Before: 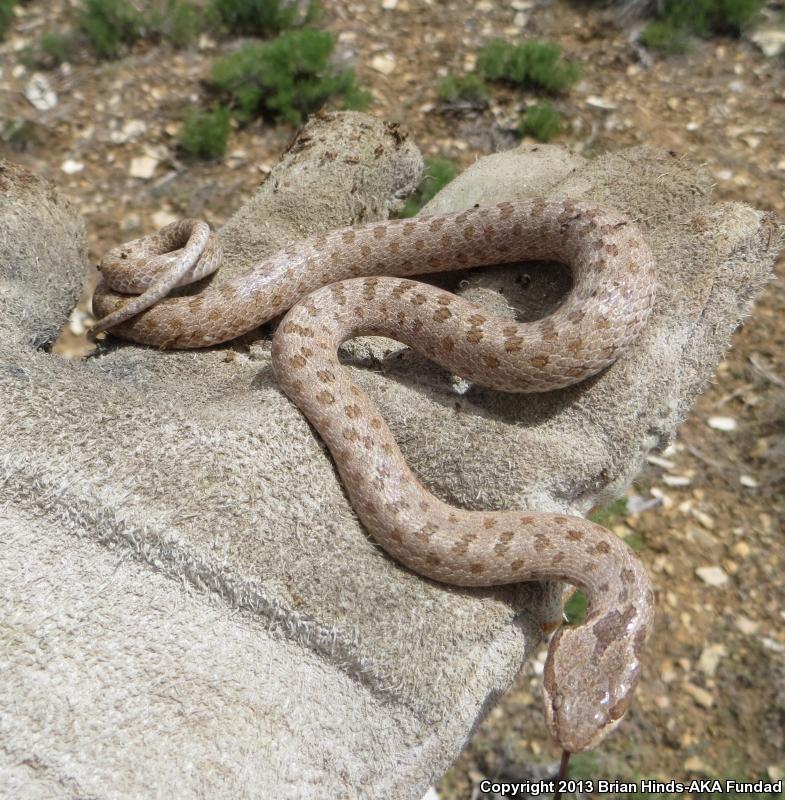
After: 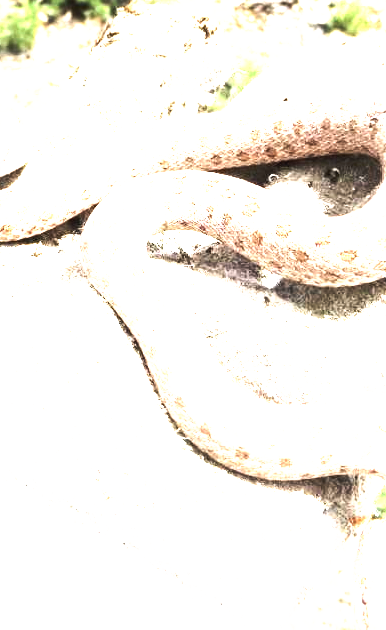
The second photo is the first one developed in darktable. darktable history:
color correction: highlights b* 0.047, saturation 0.979
tone equalizer: -8 EV -1.1 EV, -7 EV -0.976 EV, -6 EV -0.906 EV, -5 EV -0.565 EV, -3 EV 0.585 EV, -2 EV 0.855 EV, -1 EV 0.994 EV, +0 EV 1.06 EV, edges refinement/feathering 500, mask exposure compensation -1.57 EV, preserve details no
crop and rotate: angle 0.014°, left 24.332%, top 13.25%, right 26.41%, bottom 7.975%
exposure: black level correction 0, exposure 1.891 EV, compensate highlight preservation false
tone curve: curves: ch0 [(0, 0) (0.003, 0.032) (0.011, 0.036) (0.025, 0.049) (0.044, 0.075) (0.069, 0.112) (0.1, 0.151) (0.136, 0.197) (0.177, 0.241) (0.224, 0.295) (0.277, 0.355) (0.335, 0.429) (0.399, 0.512) (0.468, 0.607) (0.543, 0.702) (0.623, 0.796) (0.709, 0.903) (0.801, 0.987) (0.898, 0.997) (1, 1)], preserve colors none
